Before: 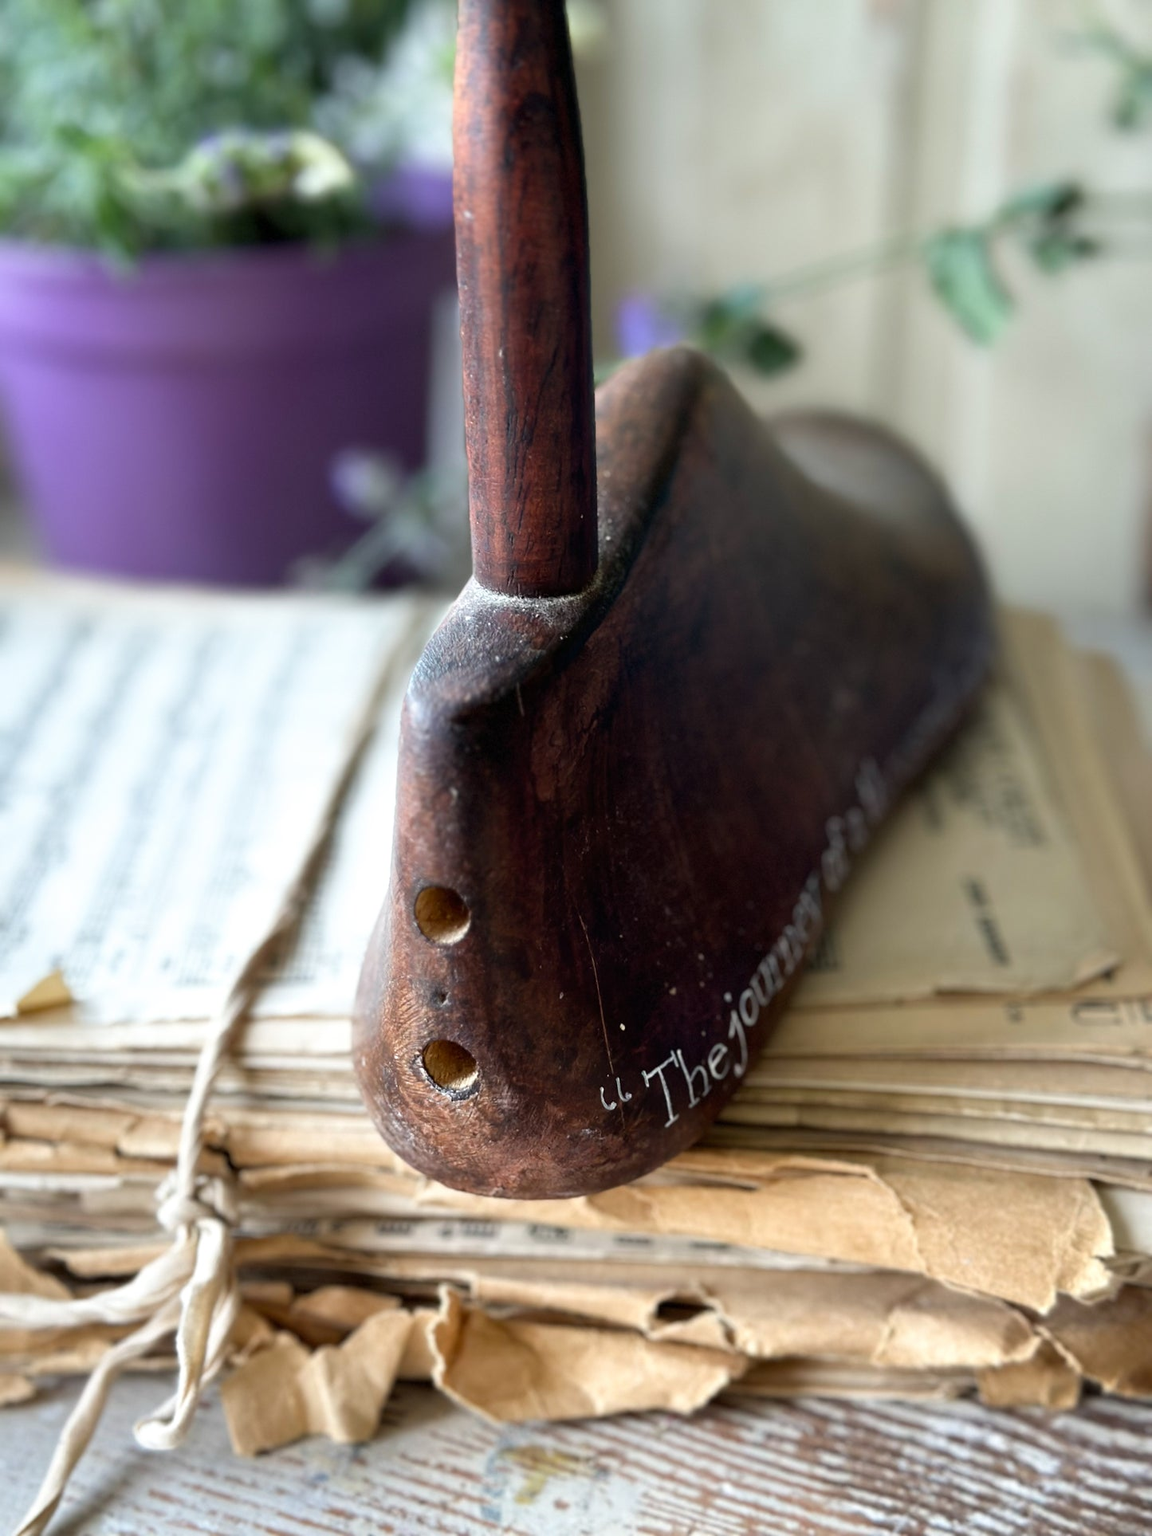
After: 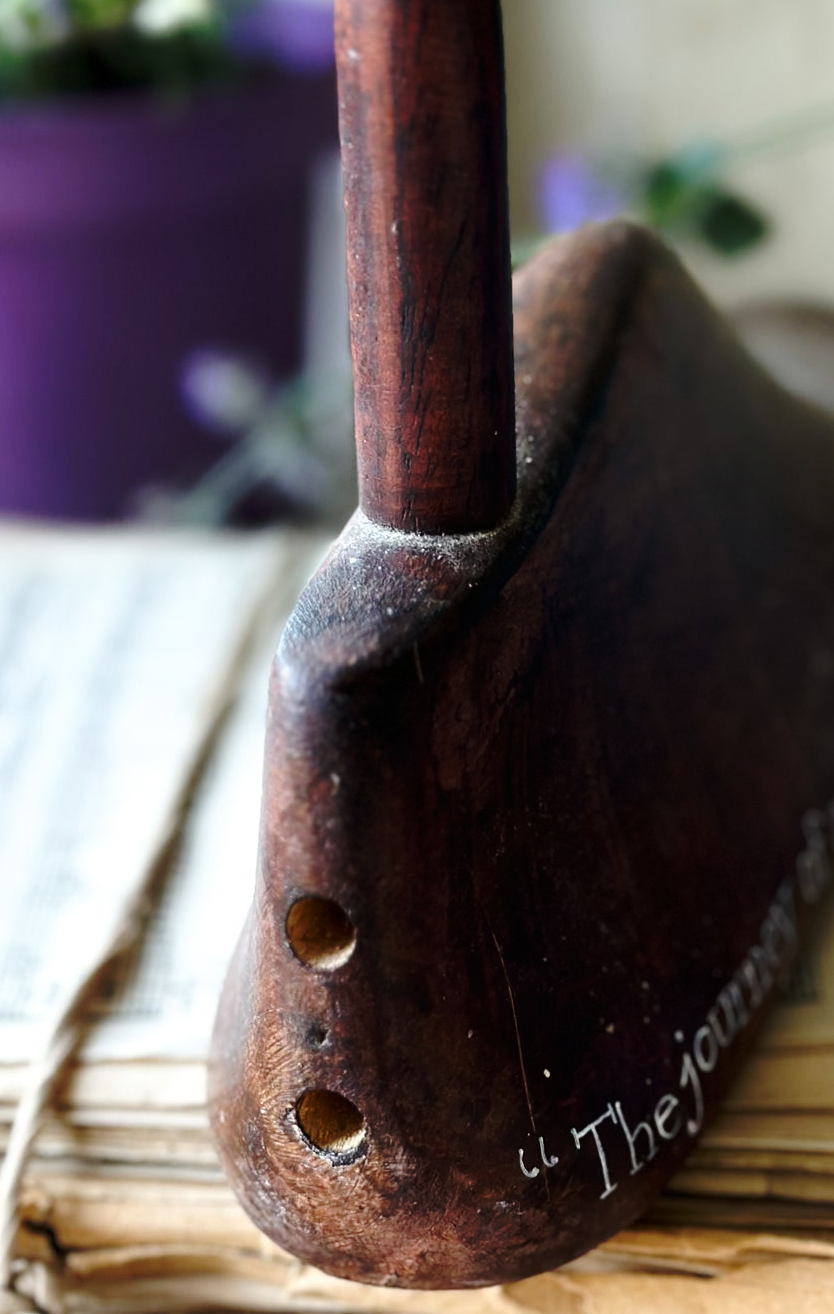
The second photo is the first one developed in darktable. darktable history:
base curve: curves: ch0 [(0, 0) (0.073, 0.04) (0.157, 0.139) (0.492, 0.492) (0.758, 0.758) (1, 1)], preserve colors none
crop: left 16.202%, top 11.208%, right 26.045%, bottom 20.557%
